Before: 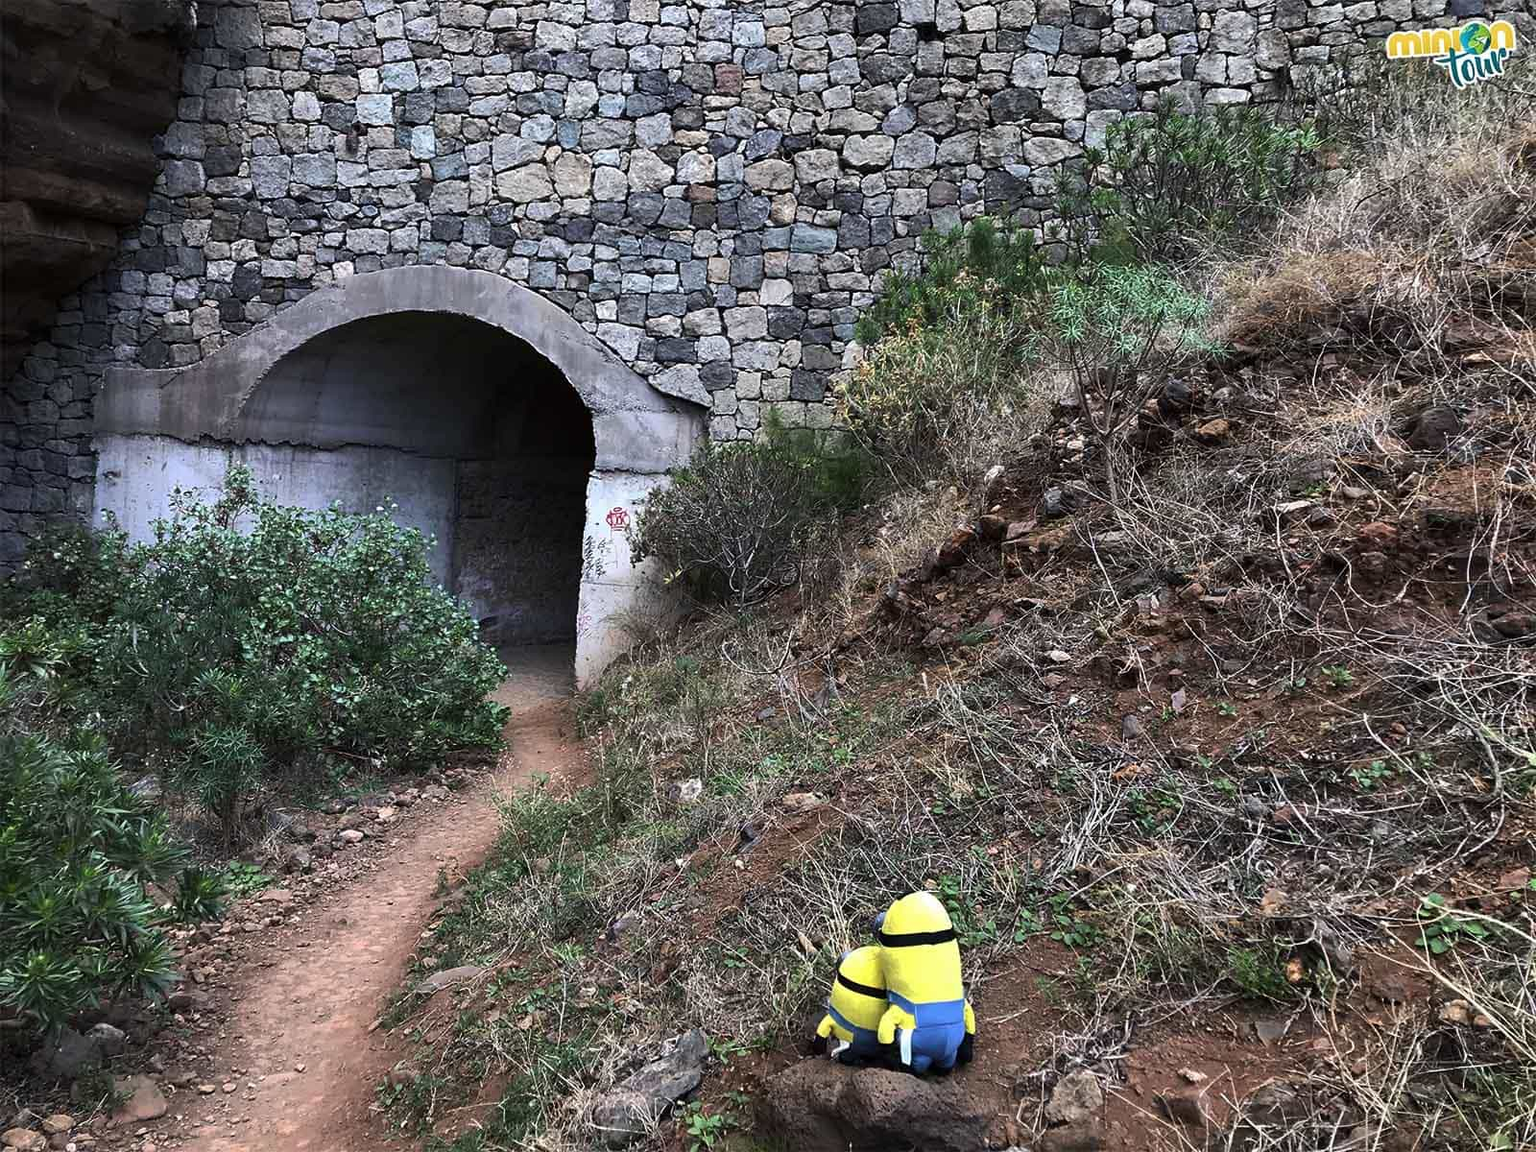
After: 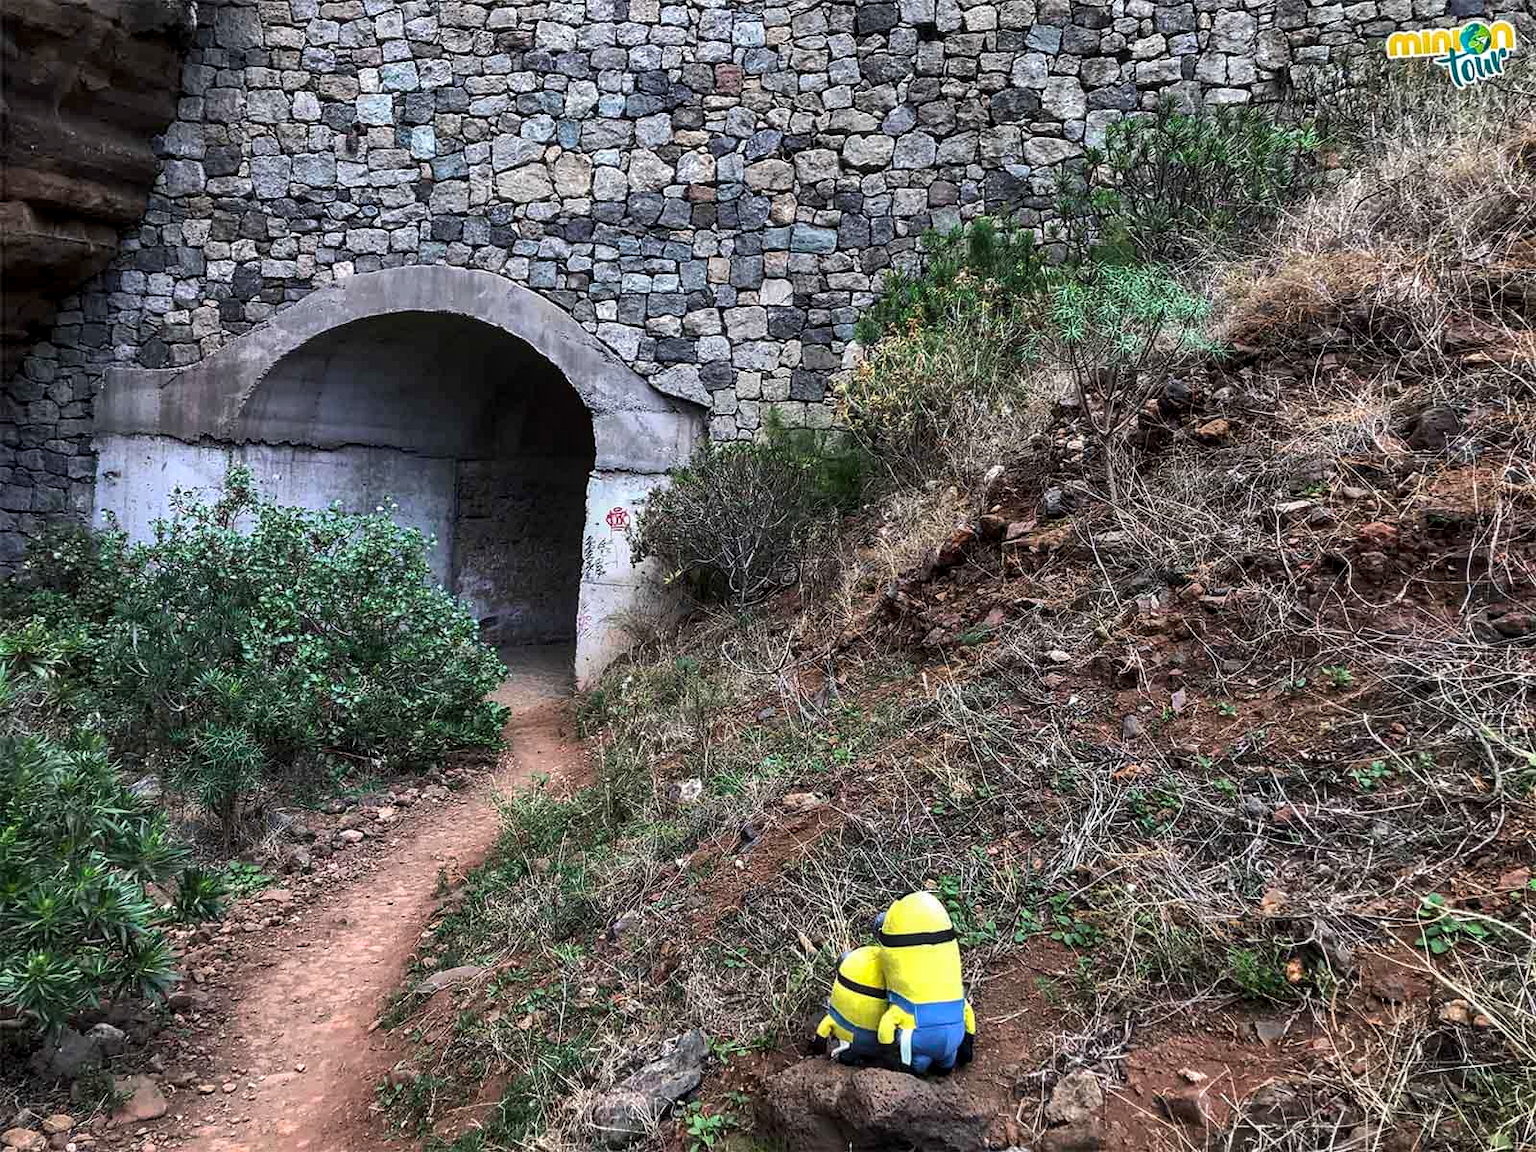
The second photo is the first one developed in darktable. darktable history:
shadows and highlights: low approximation 0.01, soften with gaussian
local contrast: detail 130%
